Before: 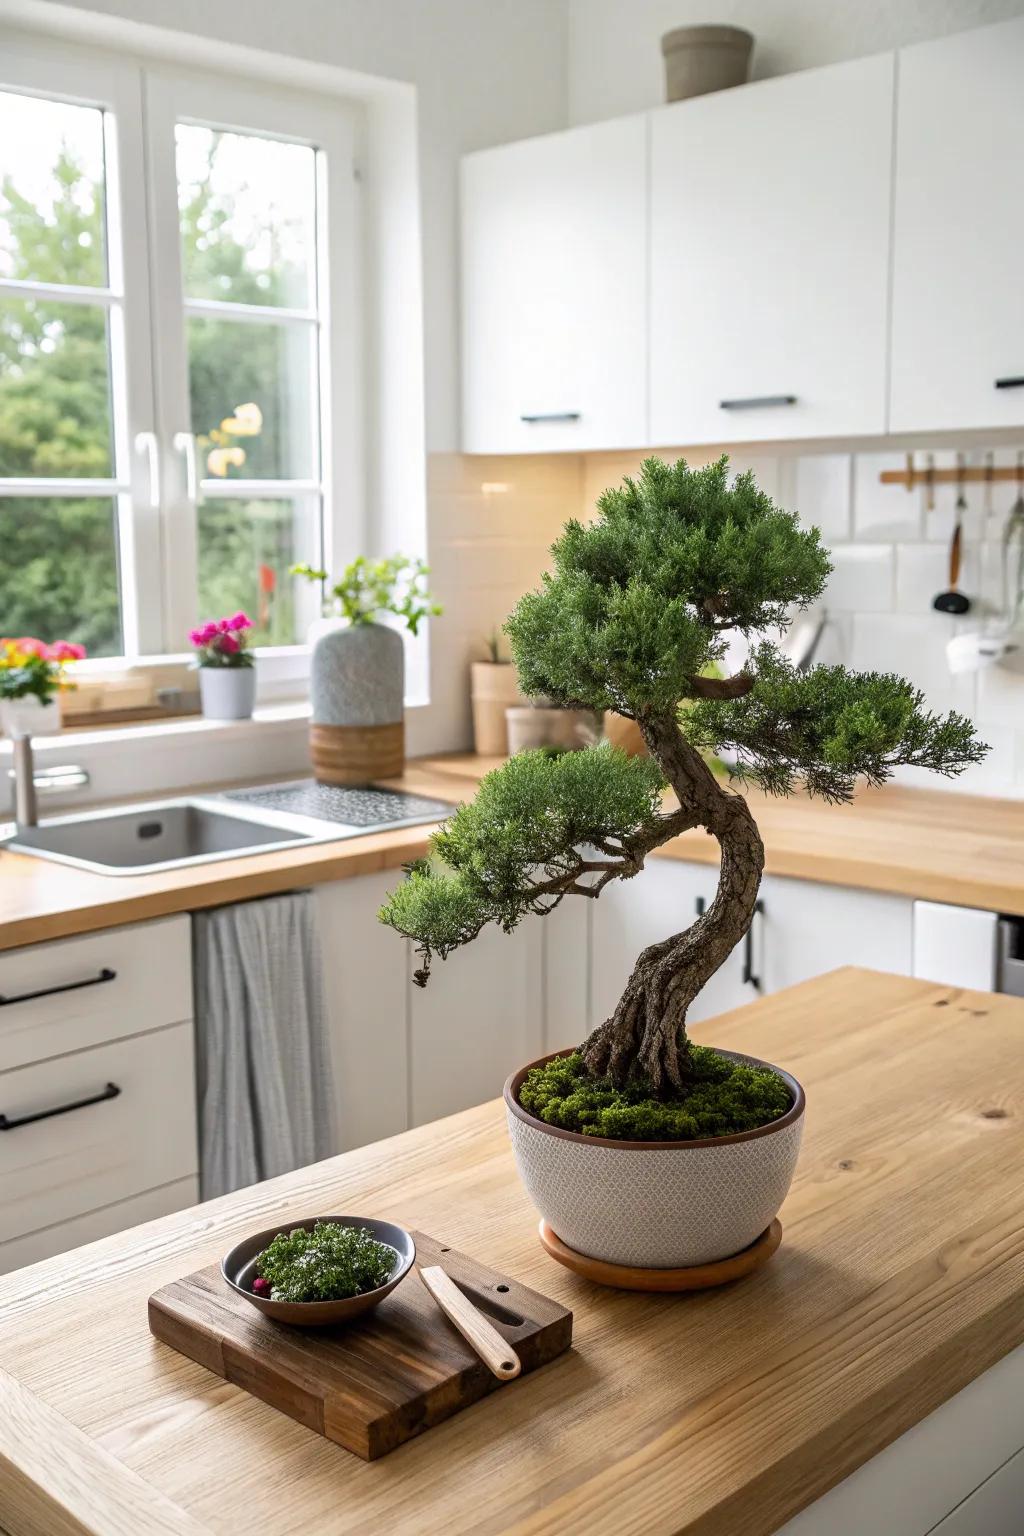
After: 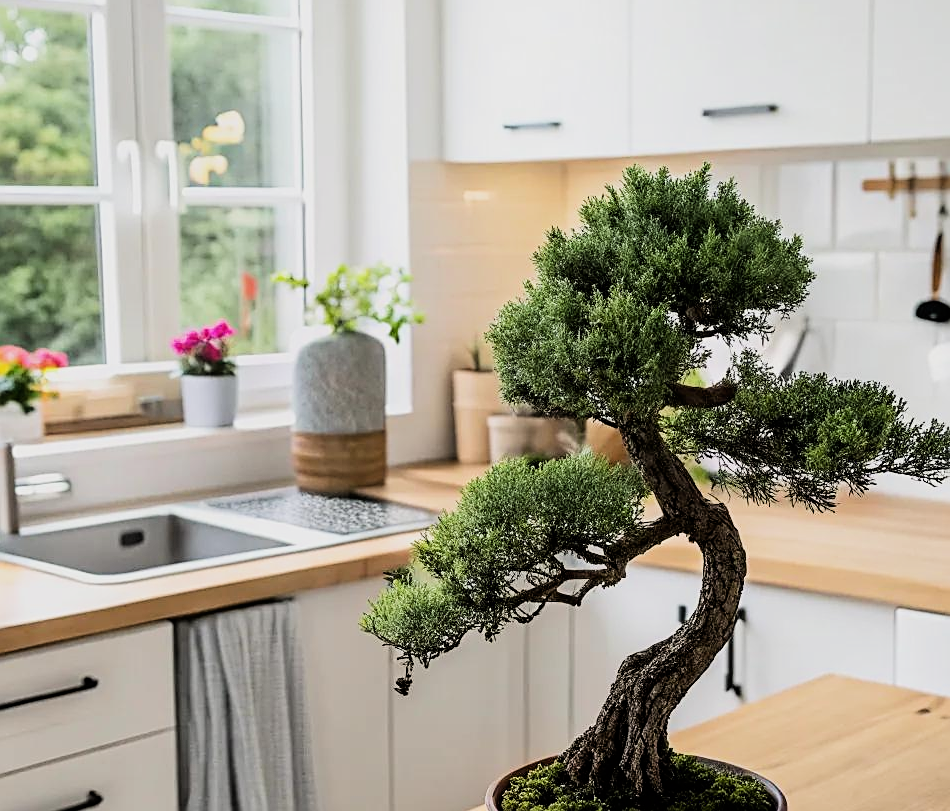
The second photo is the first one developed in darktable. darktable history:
crop: left 1.821%, top 19.067%, right 5.326%, bottom 28.128%
filmic rgb: black relative exposure -7.99 EV, white relative exposure 4.05 EV, hardness 4.18, contrast 1.362
sharpen: amount 0.556
